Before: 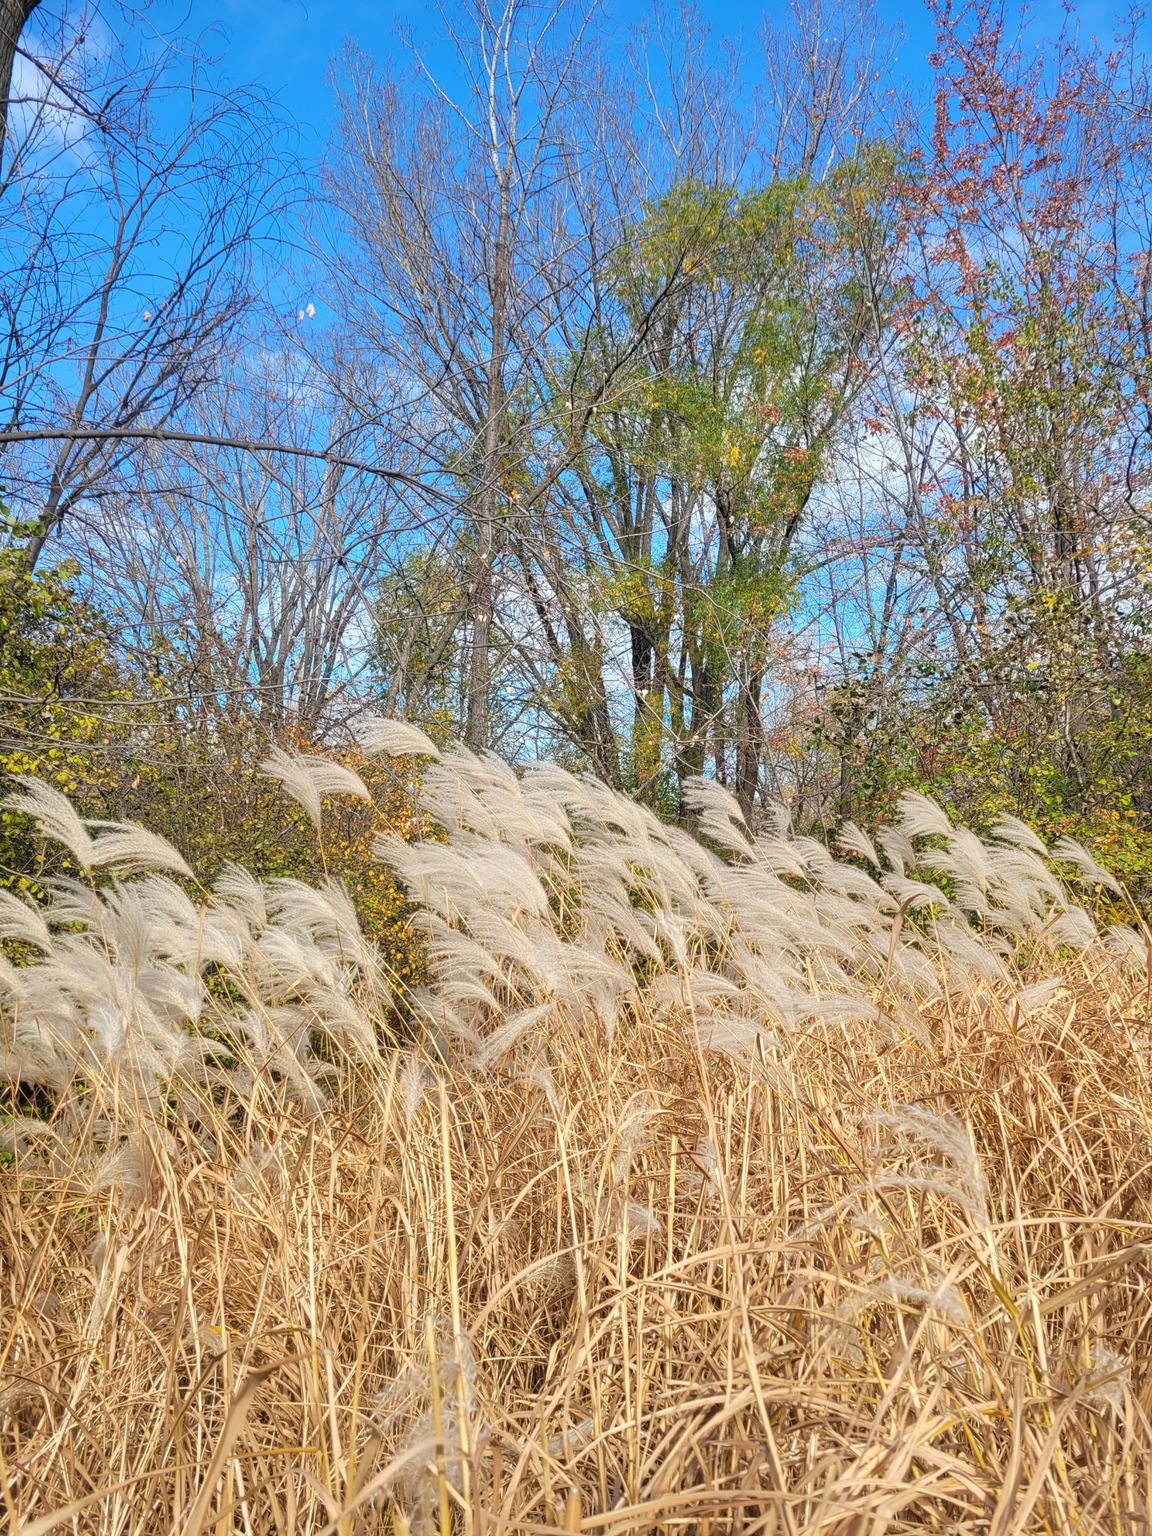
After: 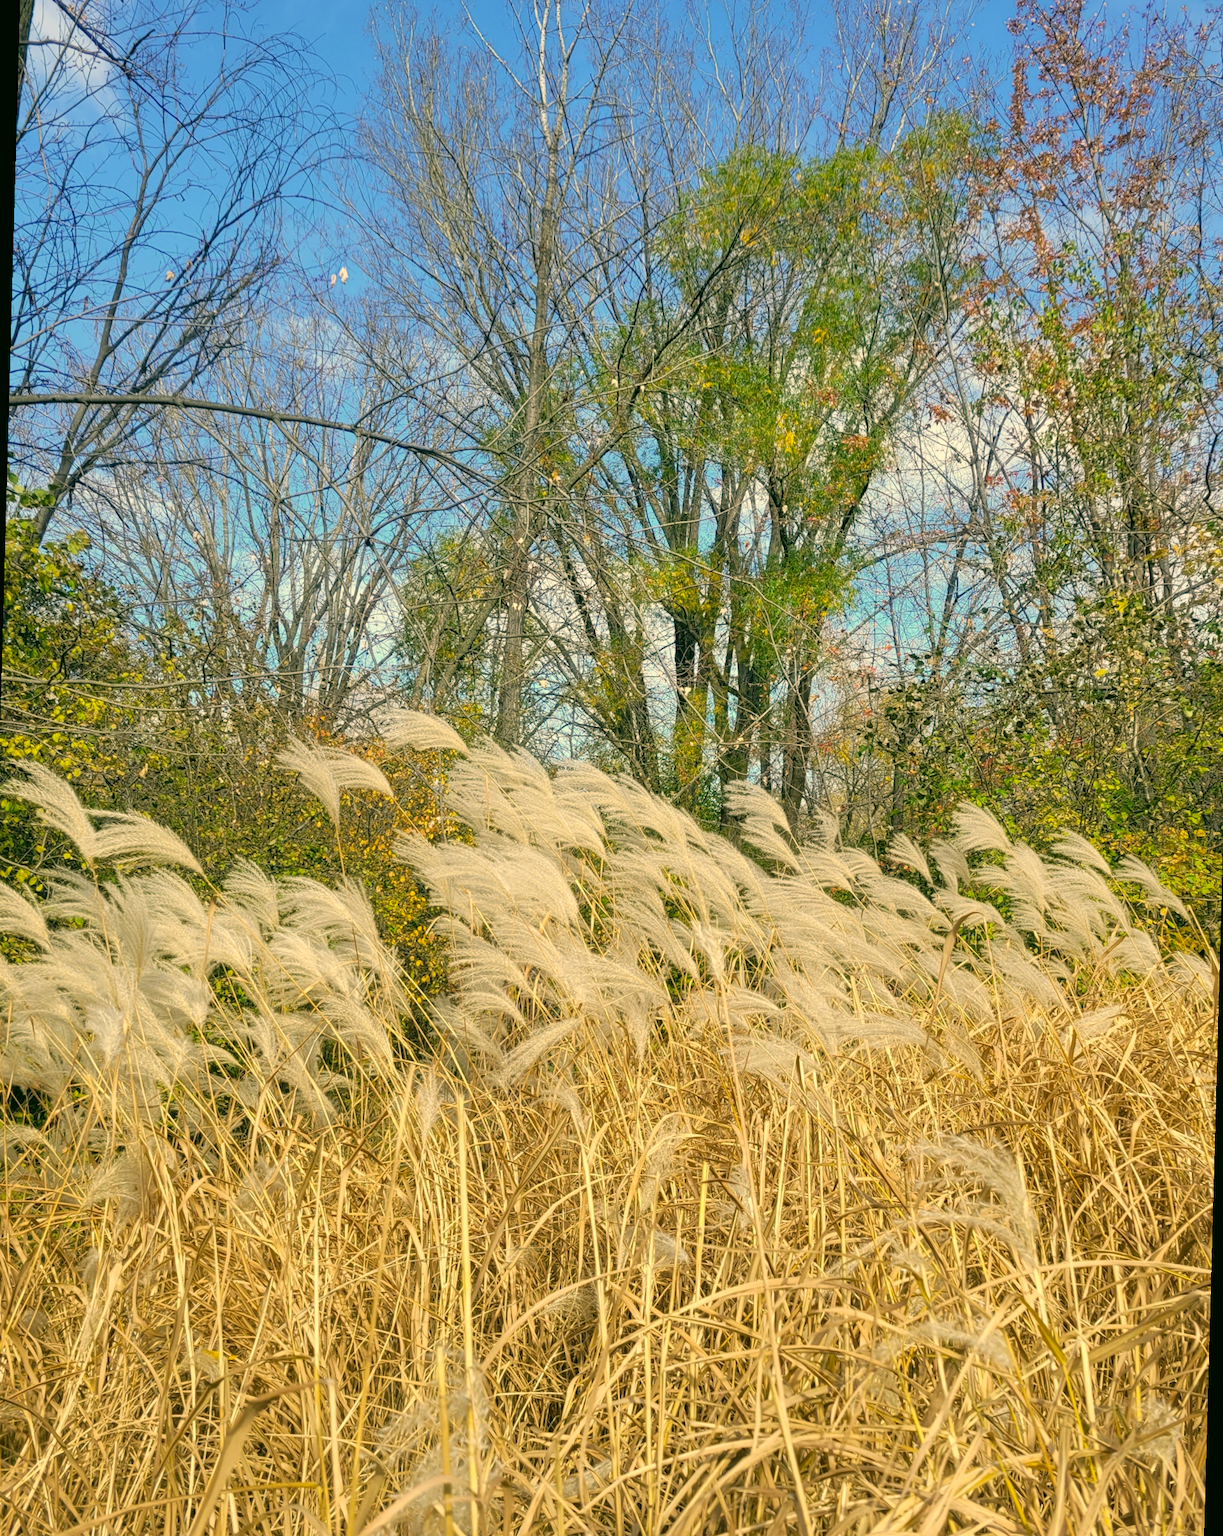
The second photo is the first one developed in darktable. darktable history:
color correction: highlights a* 5.3, highlights b* 24.26, shadows a* -15.58, shadows b* 4.02
rotate and perspective: rotation 1.57°, crop left 0.018, crop right 0.982, crop top 0.039, crop bottom 0.961
